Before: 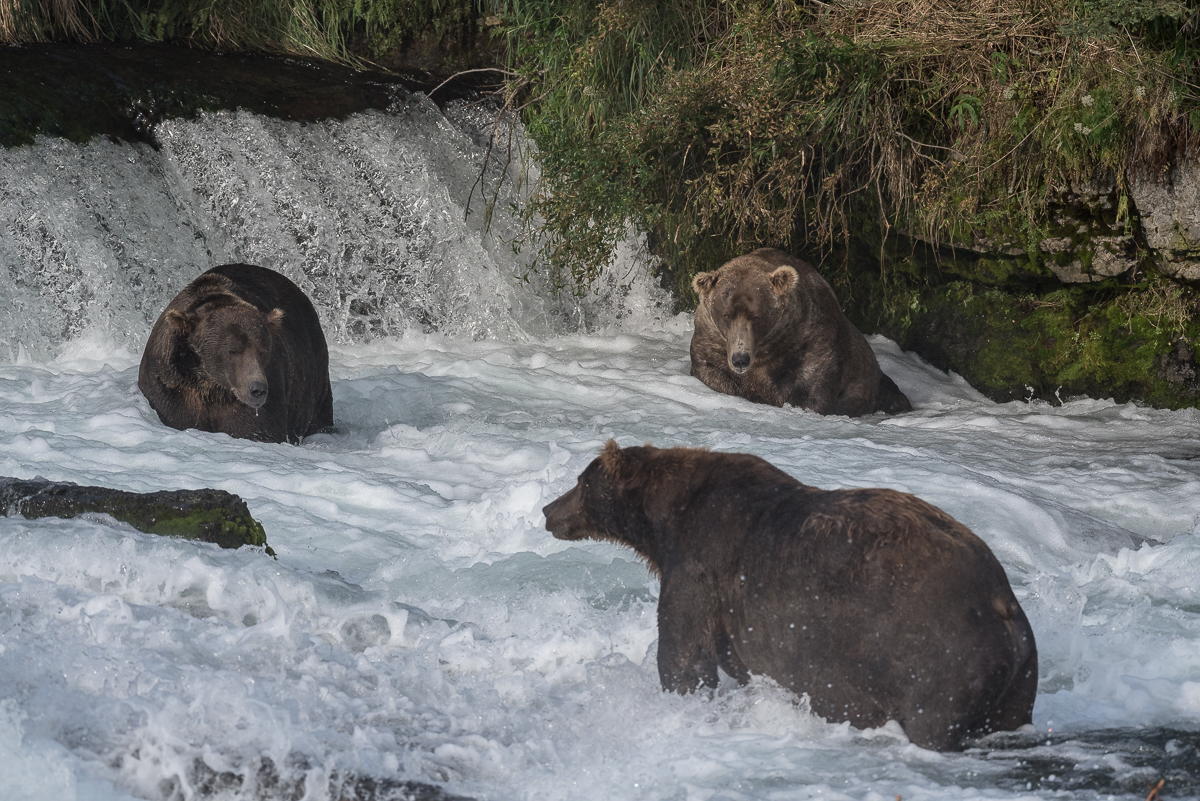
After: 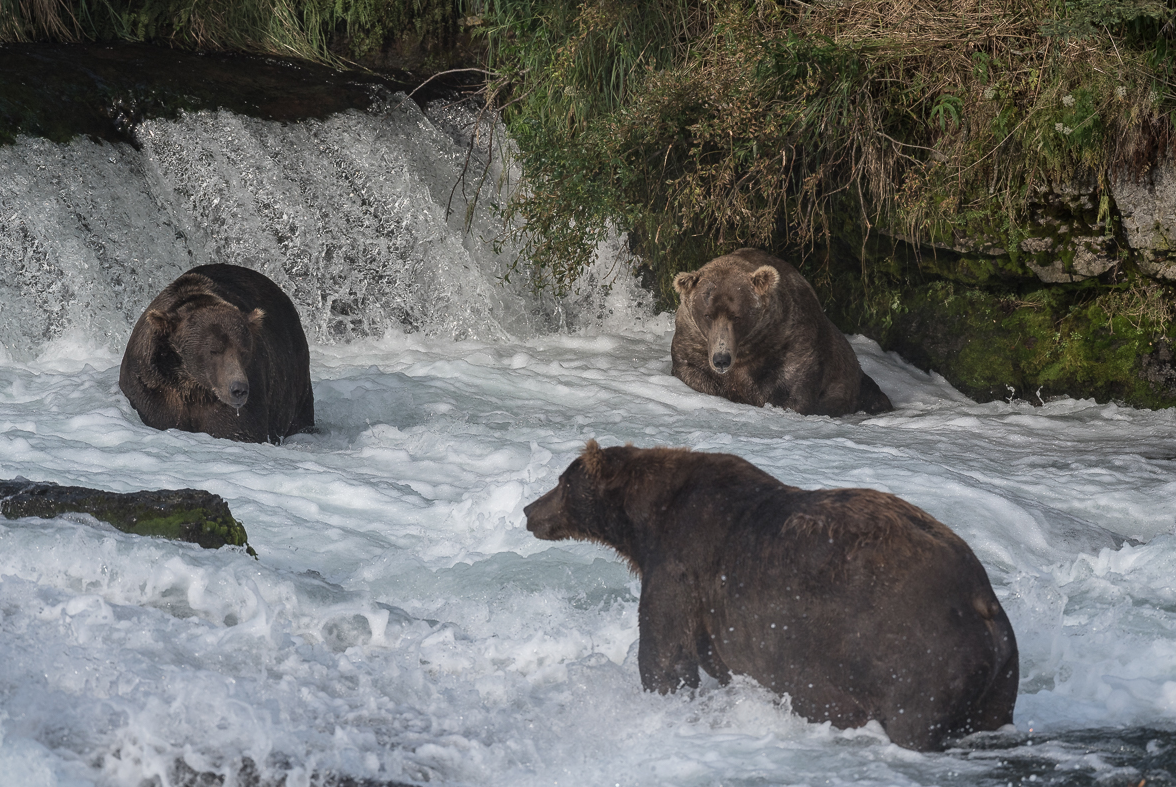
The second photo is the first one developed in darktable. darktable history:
crop: left 1.664%, right 0.281%, bottom 1.649%
